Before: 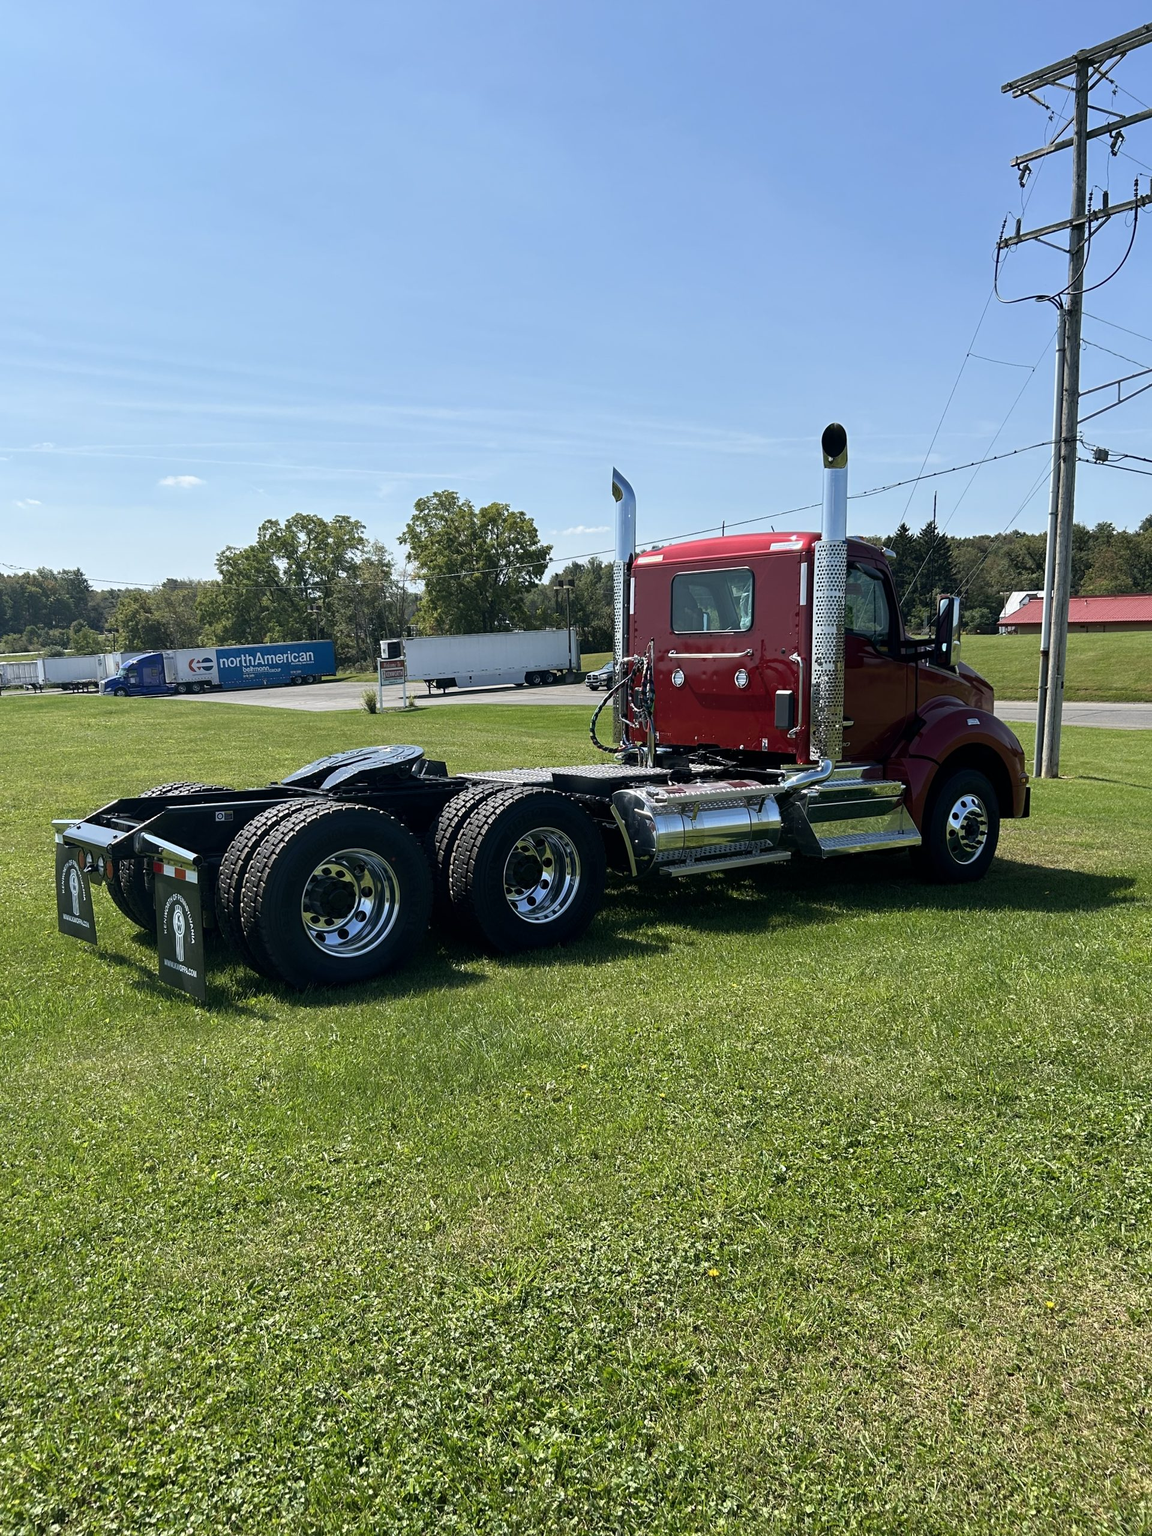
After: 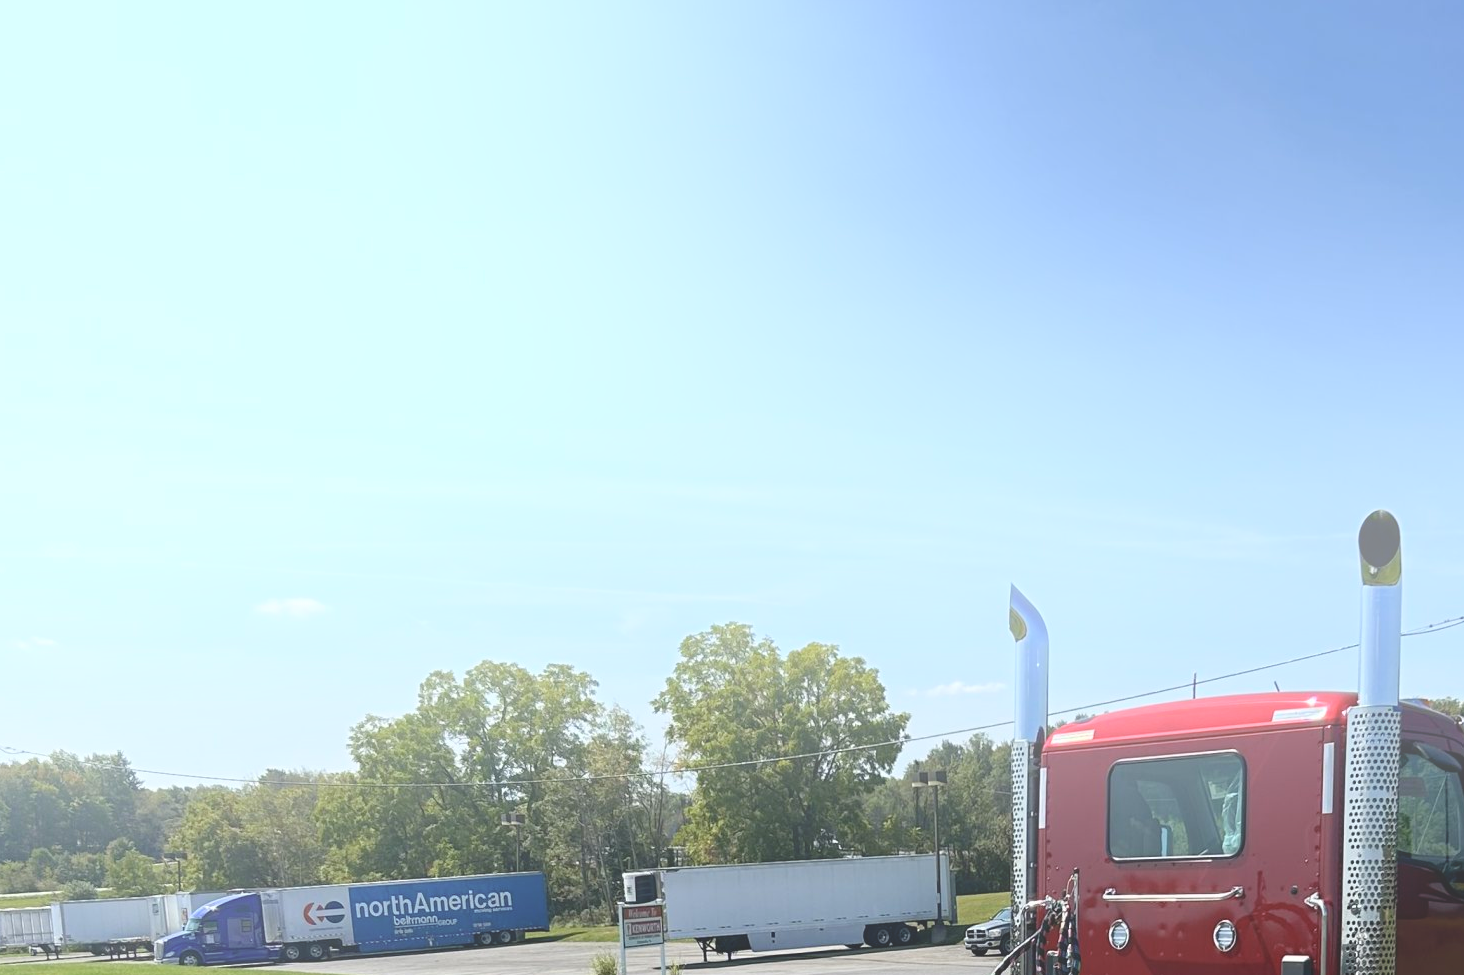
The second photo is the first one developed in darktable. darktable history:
bloom: size 40%
crop: left 0.579%, top 7.627%, right 23.167%, bottom 54.275%
